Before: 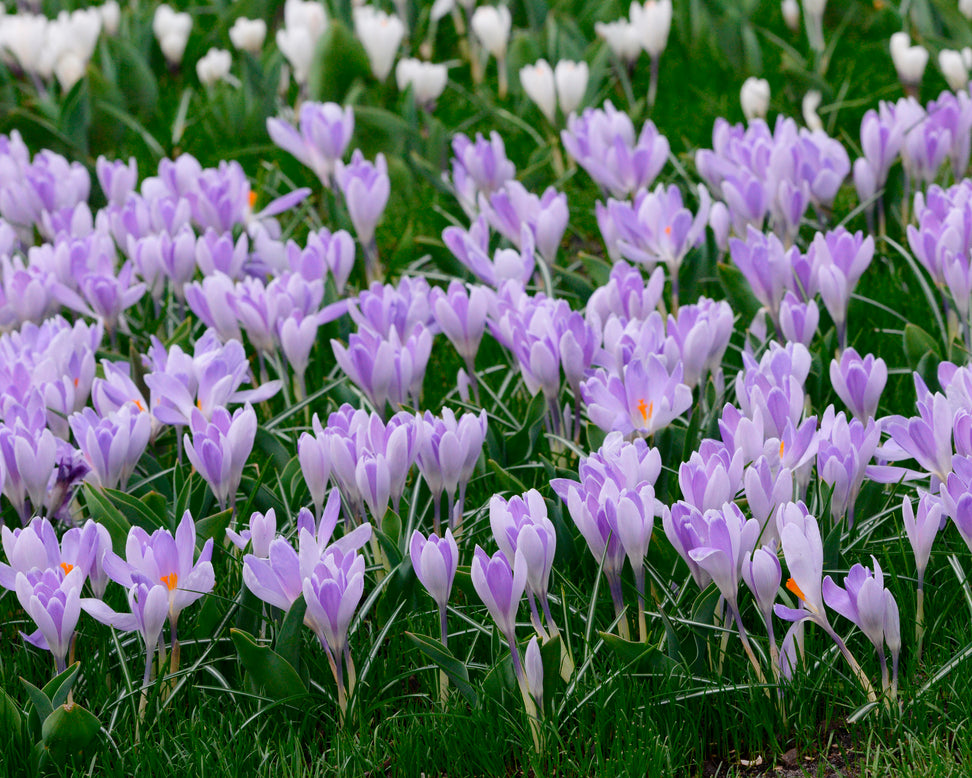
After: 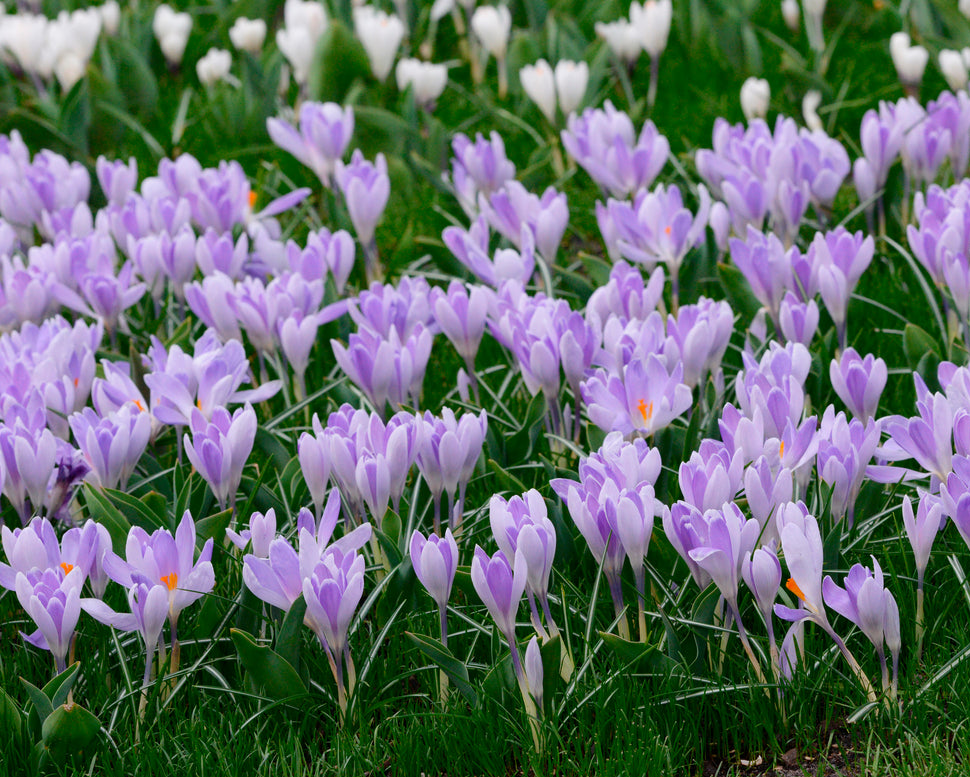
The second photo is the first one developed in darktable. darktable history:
crop and rotate: left 0.126%
